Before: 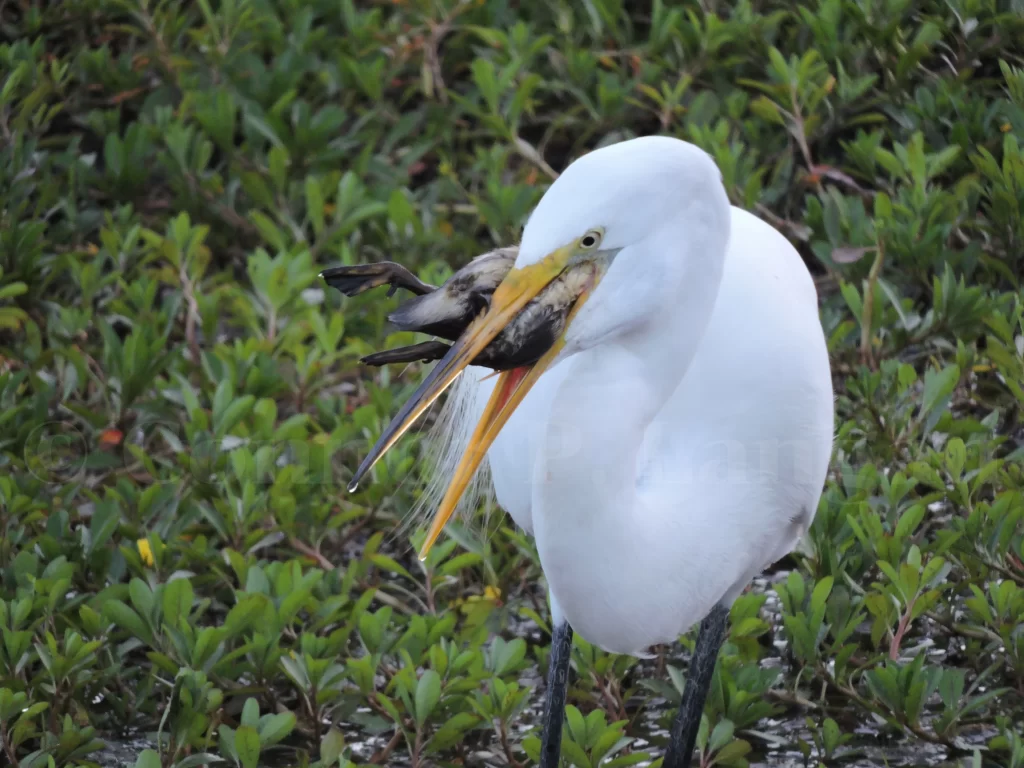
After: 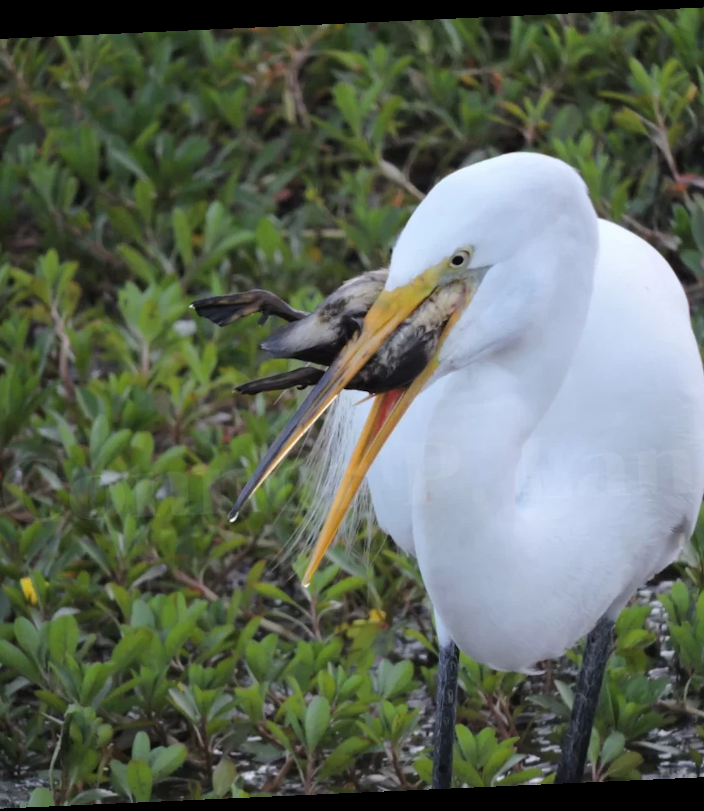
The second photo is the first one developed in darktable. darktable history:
rotate and perspective: rotation -2.56°, automatic cropping off
crop and rotate: left 13.409%, right 19.924%
